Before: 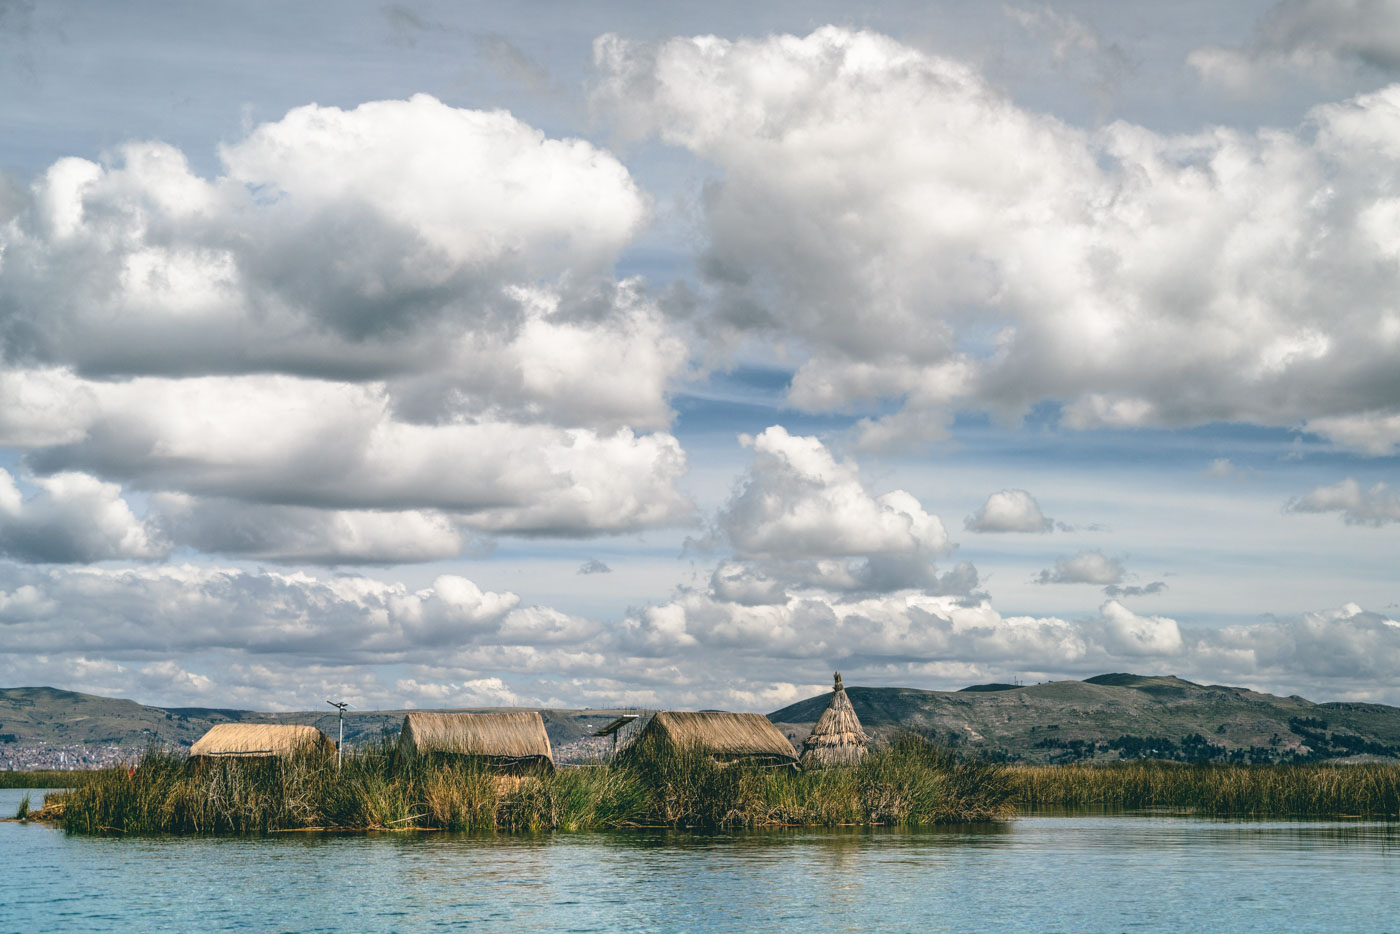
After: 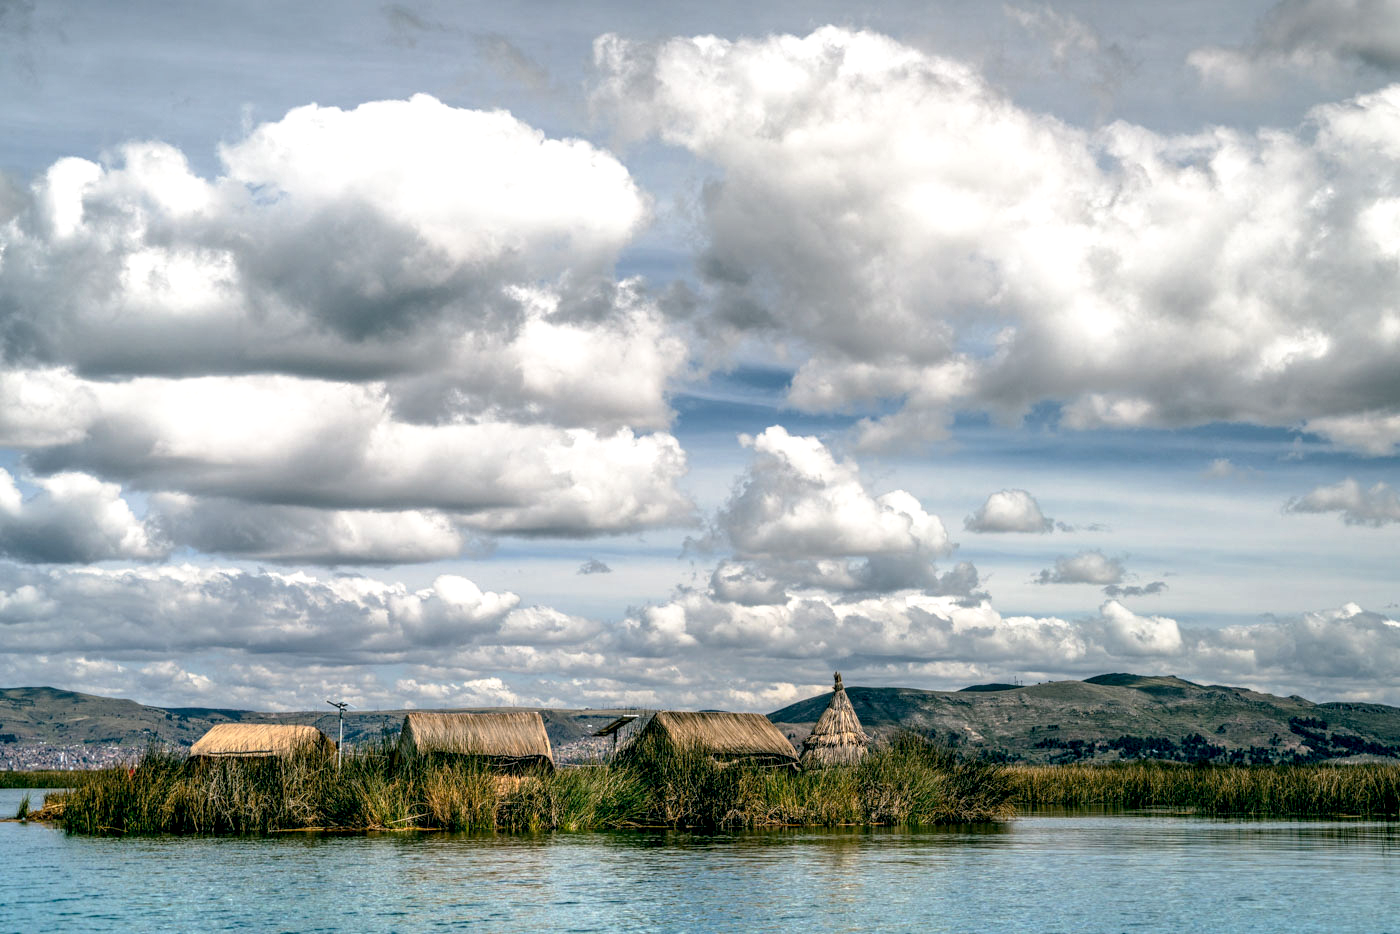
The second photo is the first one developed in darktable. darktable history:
local contrast: on, module defaults
base curve: curves: ch0 [(0.017, 0) (0.425, 0.441) (0.844, 0.933) (1, 1)], preserve colors none
